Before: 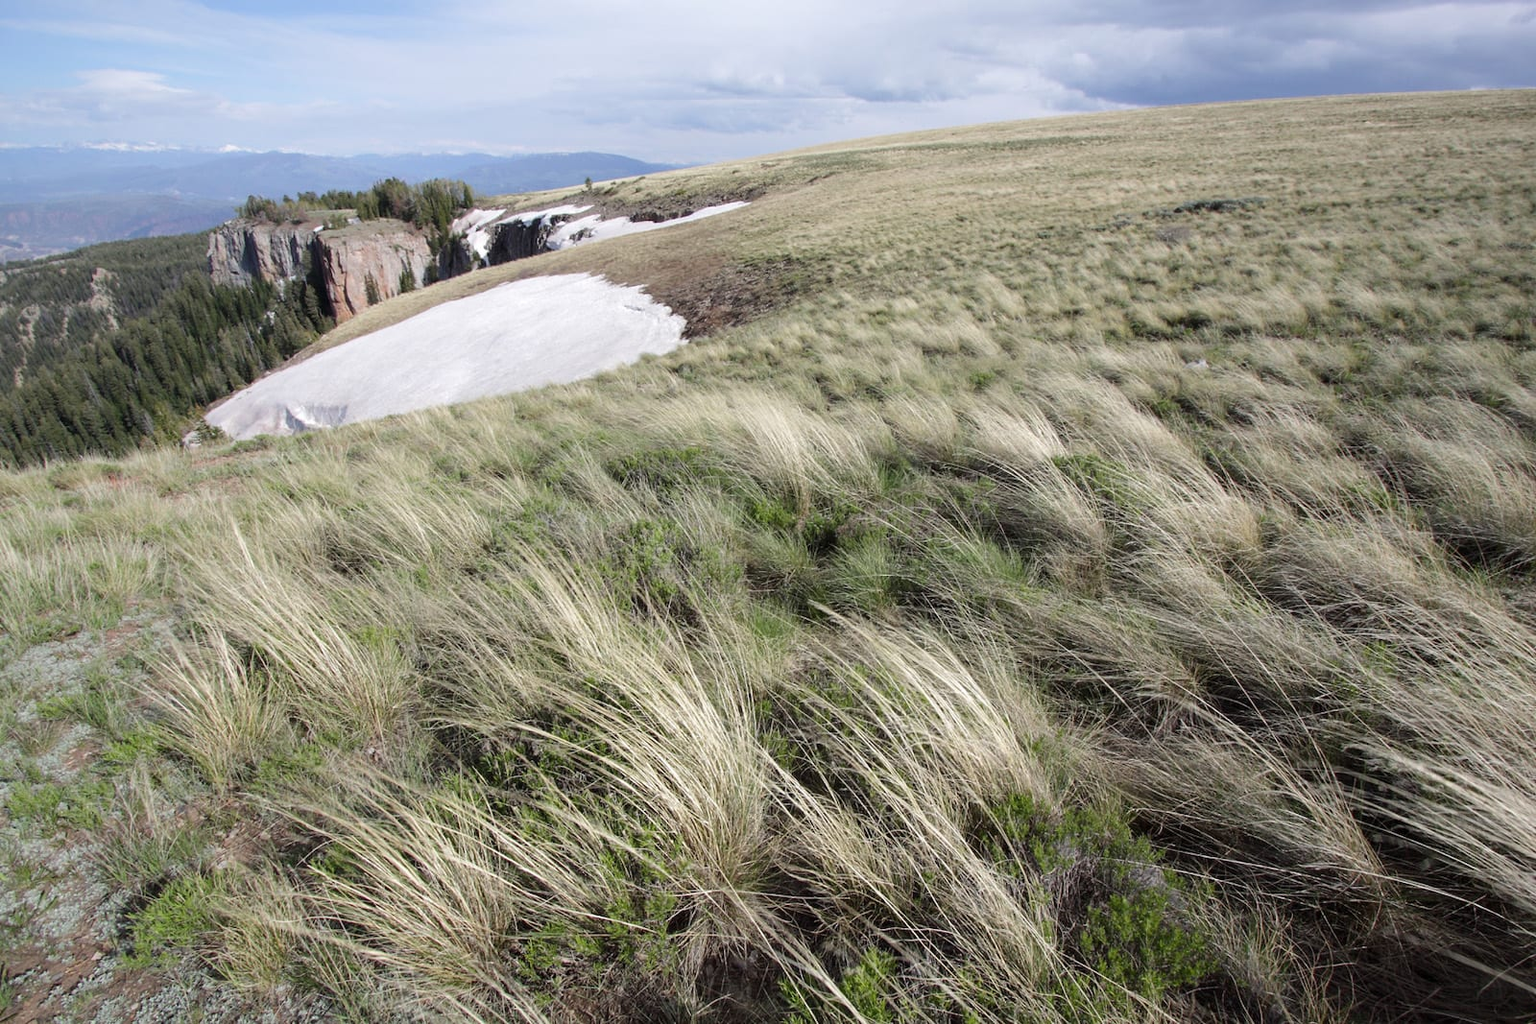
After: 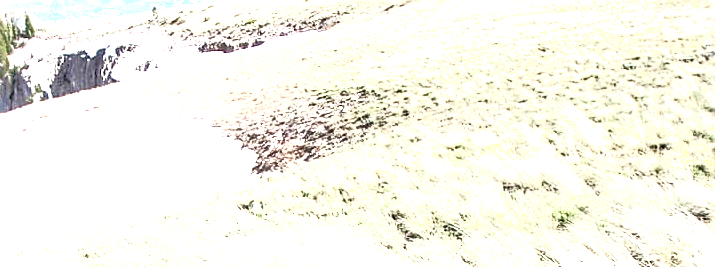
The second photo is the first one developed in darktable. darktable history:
exposure: black level correction 0, exposure 1.741 EV, compensate exposure bias true, compensate highlight preservation false
crop: left 28.64%, top 16.832%, right 26.637%, bottom 58.055%
local contrast: highlights 65%, shadows 54%, detail 169%, midtone range 0.514
shadows and highlights: shadows -62.32, white point adjustment -5.22, highlights 61.59
sharpen: on, module defaults
tone equalizer: -7 EV 0.15 EV, -6 EV 0.6 EV, -5 EV 1.15 EV, -4 EV 1.33 EV, -3 EV 1.15 EV, -2 EV 0.6 EV, -1 EV 0.15 EV, mask exposure compensation -0.5 EV
